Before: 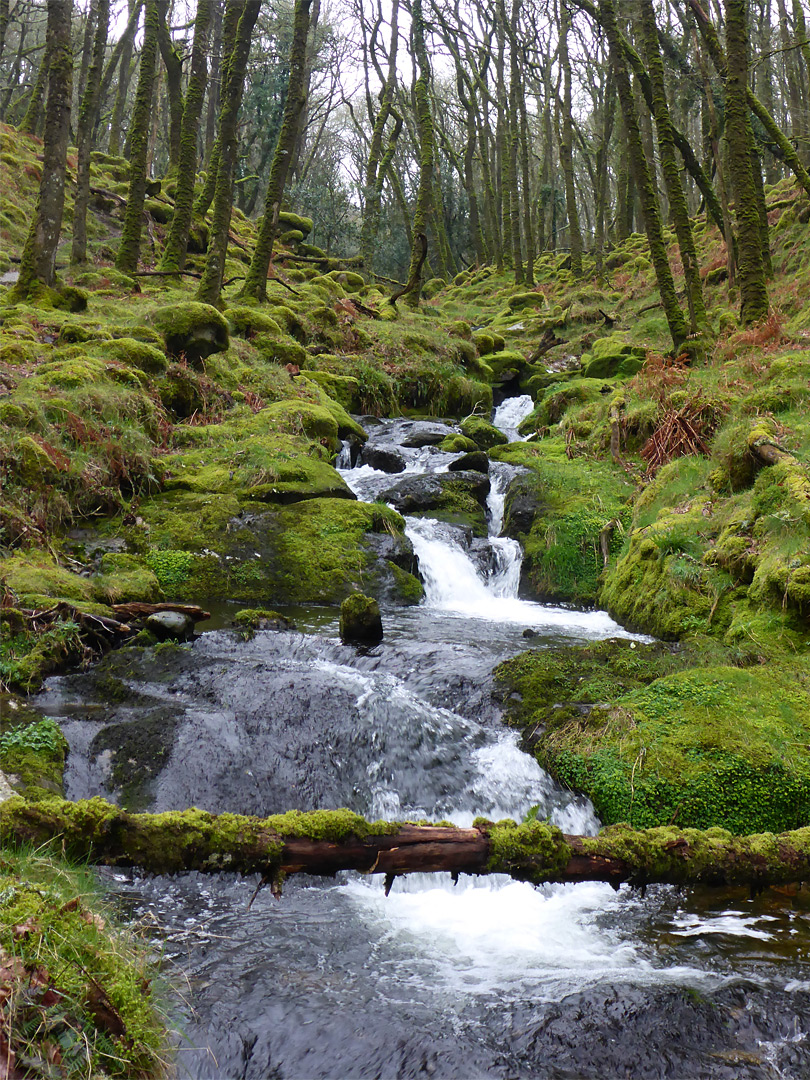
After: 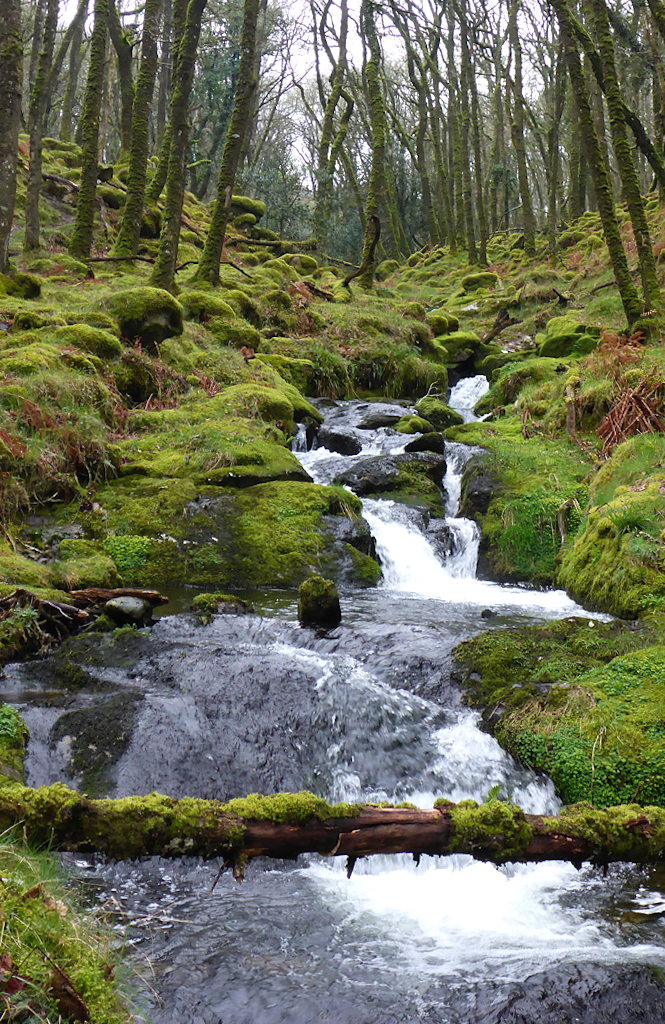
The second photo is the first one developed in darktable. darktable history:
levels: gray 50.79%, white 99.97%, levels [0, 0.48, 0.961]
crop and rotate: angle 0.814°, left 4.526%, top 0.828%, right 11.743%, bottom 2.539%
